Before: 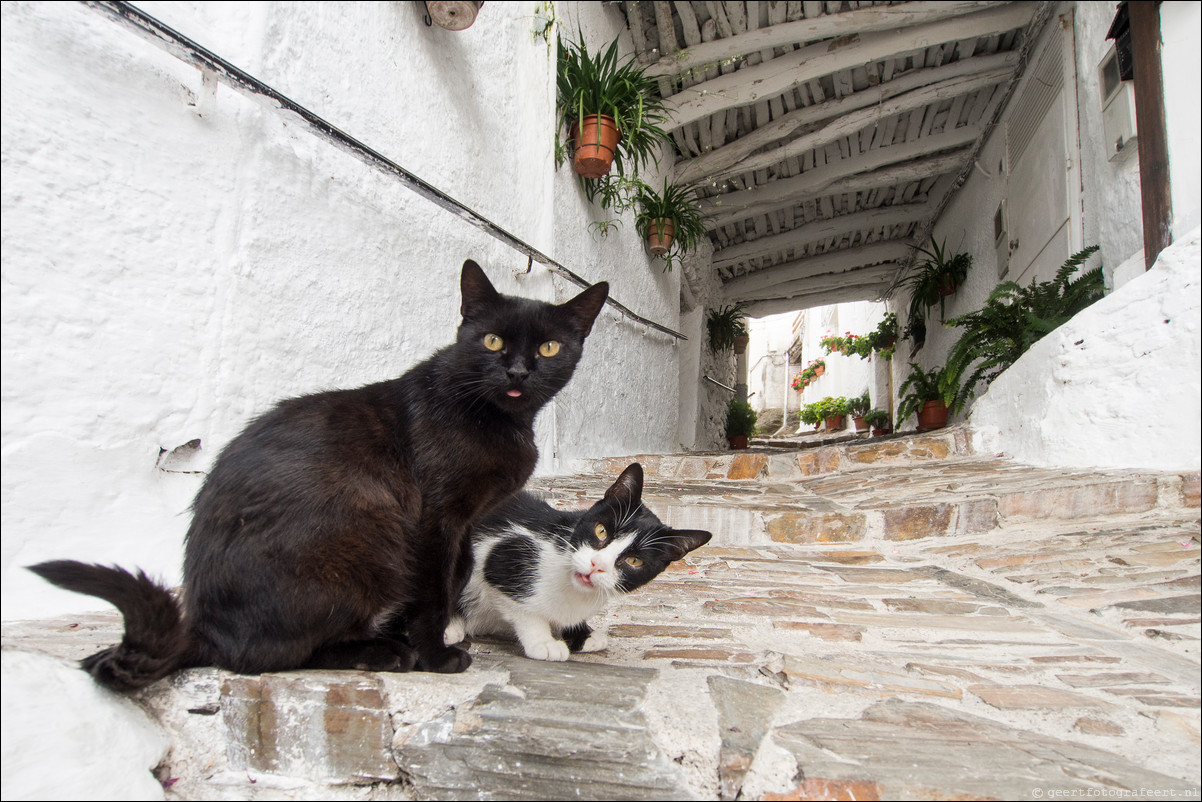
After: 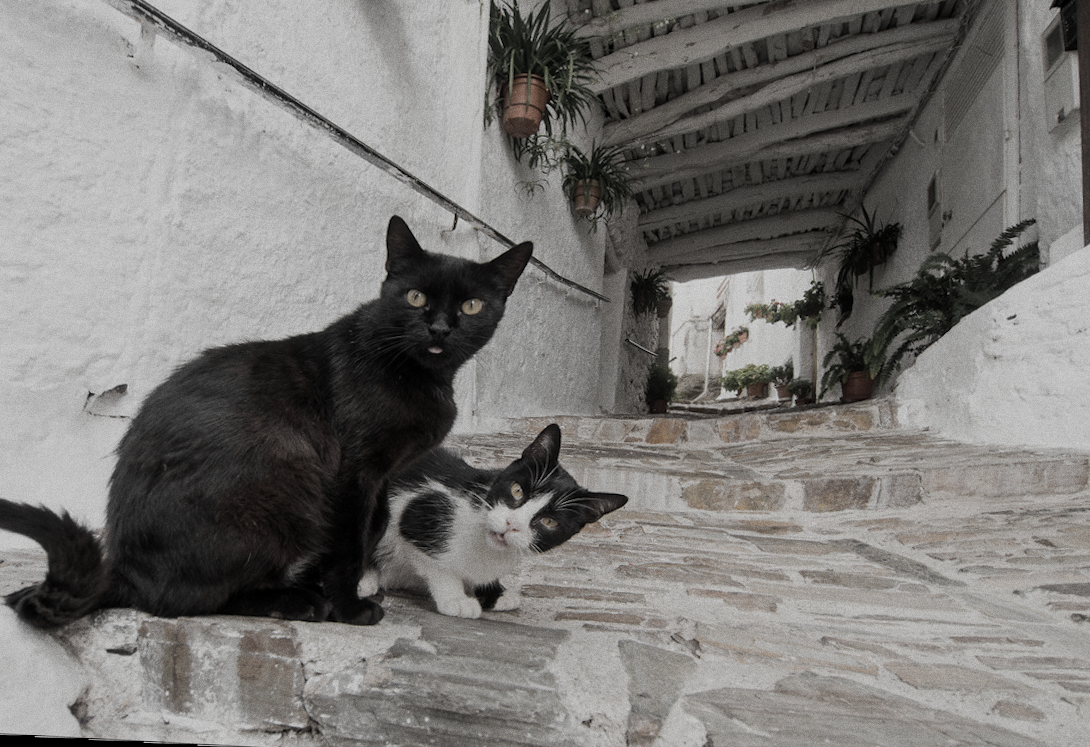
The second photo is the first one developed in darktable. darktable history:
exposure: black level correction 0, exposure -0.766 EV, compensate highlight preservation false
grain: coarseness 0.09 ISO
rotate and perspective: lens shift (horizontal) -0.055, automatic cropping off
color zones: curves: ch0 [(0, 0.613) (0.01, 0.613) (0.245, 0.448) (0.498, 0.529) (0.642, 0.665) (0.879, 0.777) (0.99, 0.613)]; ch1 [(0, 0.035) (0.121, 0.189) (0.259, 0.197) (0.415, 0.061) (0.589, 0.022) (0.732, 0.022) (0.857, 0.026) (0.991, 0.053)]
crop and rotate: angle -1.96°, left 3.097%, top 4.154%, right 1.586%, bottom 0.529%
